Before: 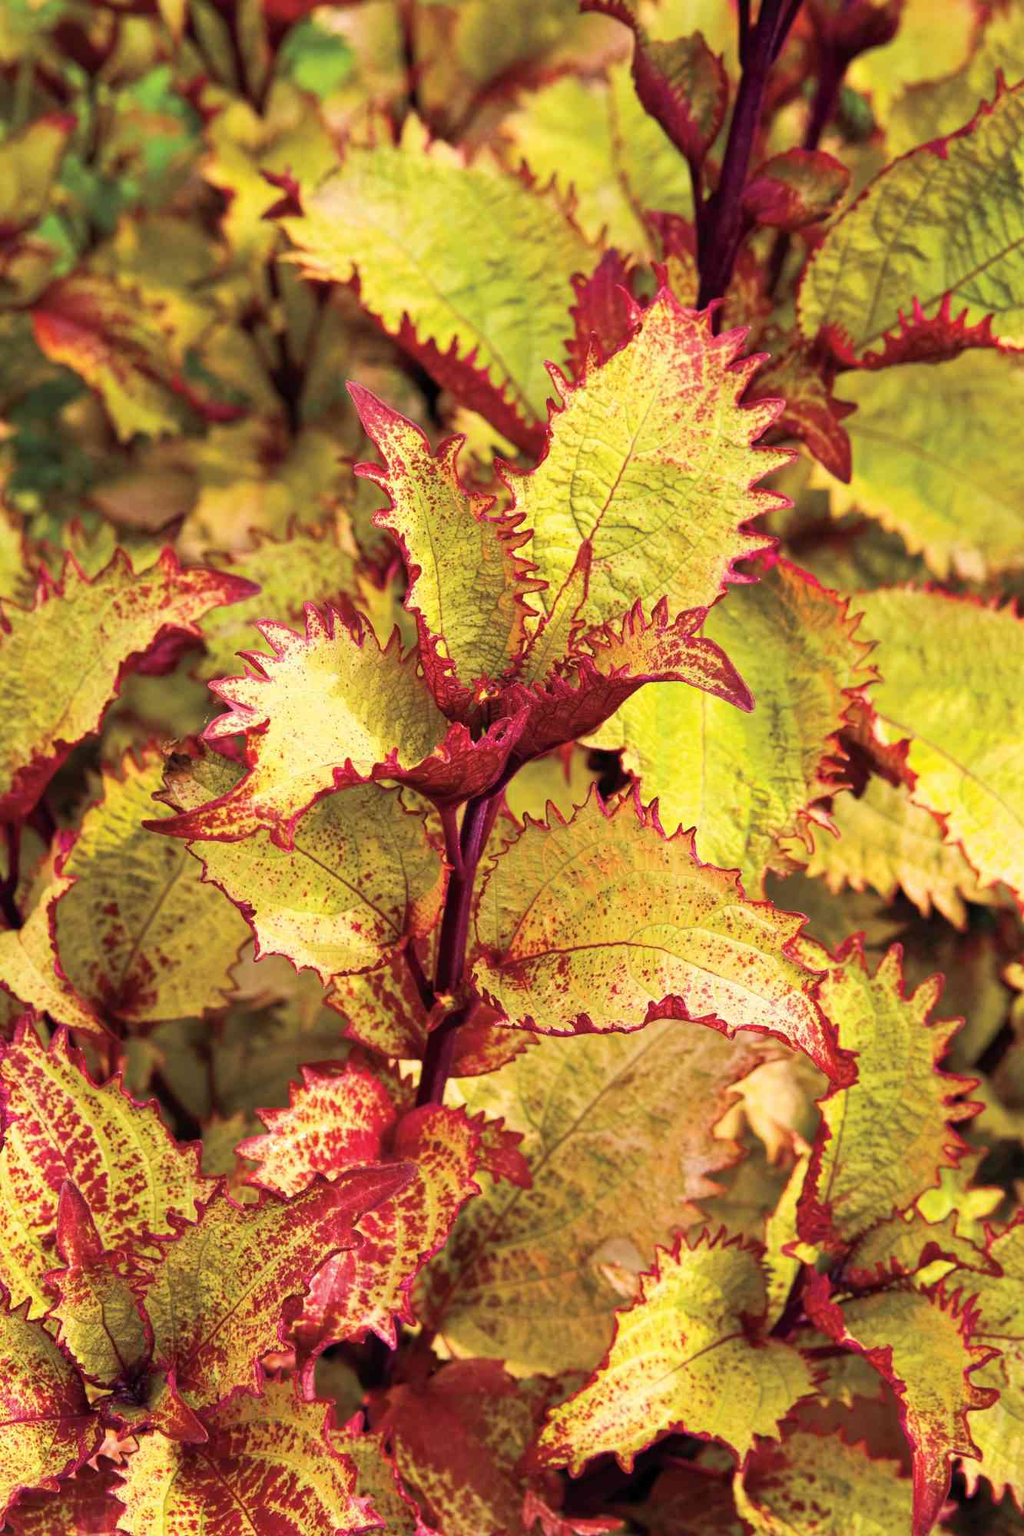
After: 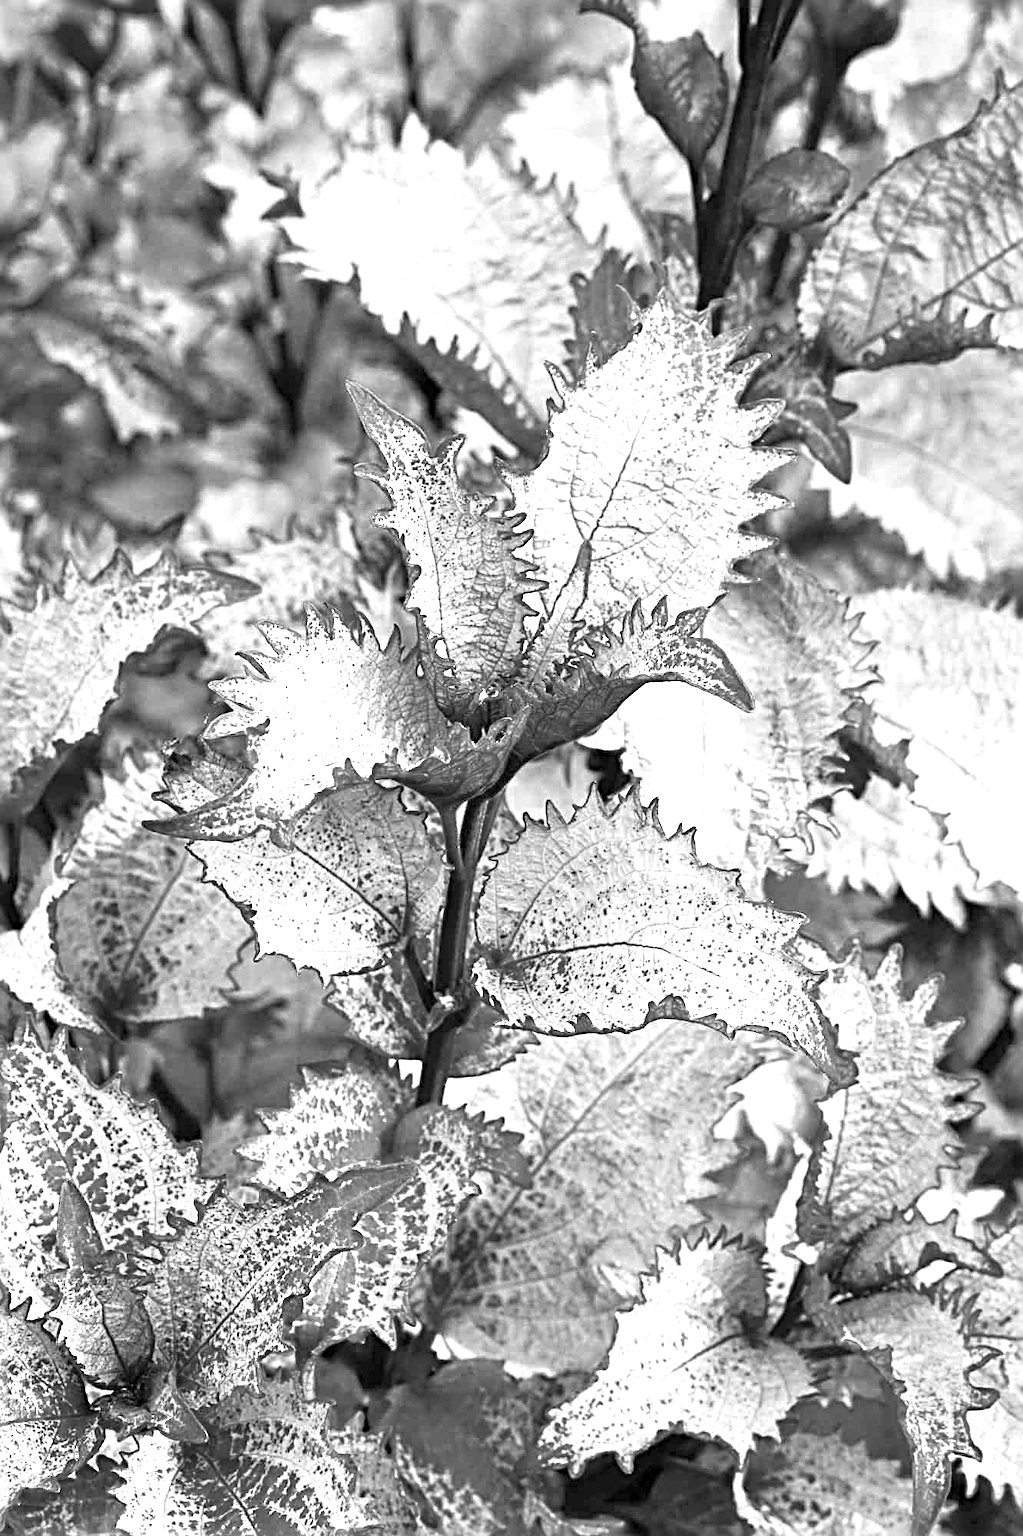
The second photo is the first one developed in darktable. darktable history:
exposure: black level correction 0, exposure 0.95 EV, compensate exposure bias true, compensate highlight preservation false
sharpen: radius 3.69, amount 0.928
monochrome: on, module defaults
